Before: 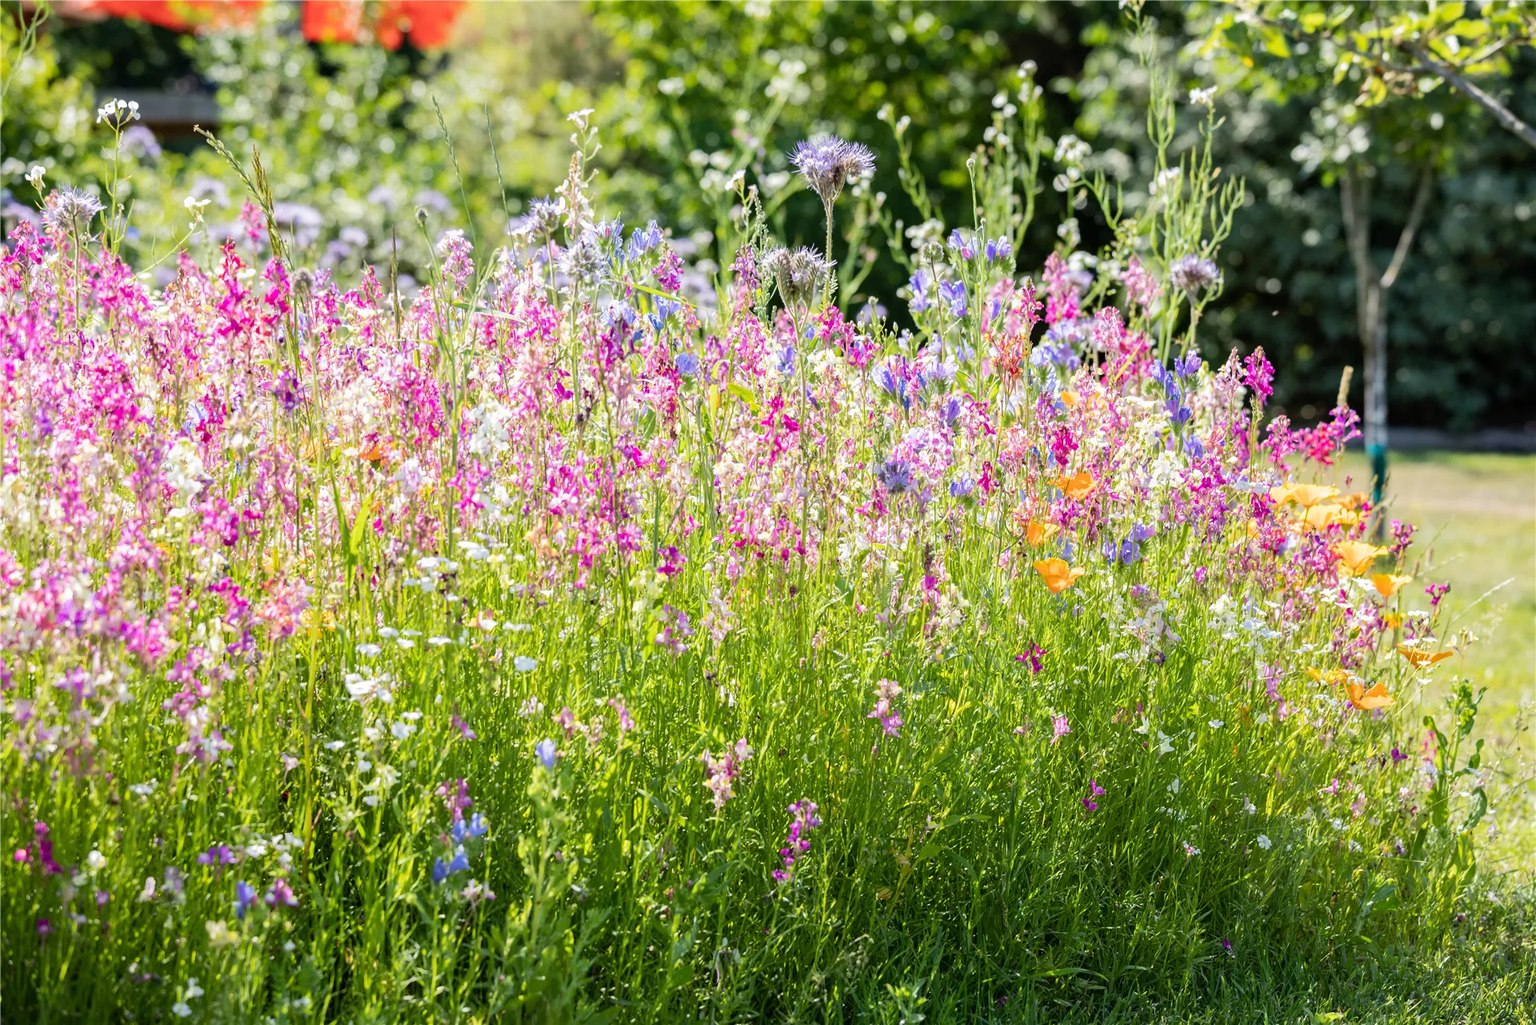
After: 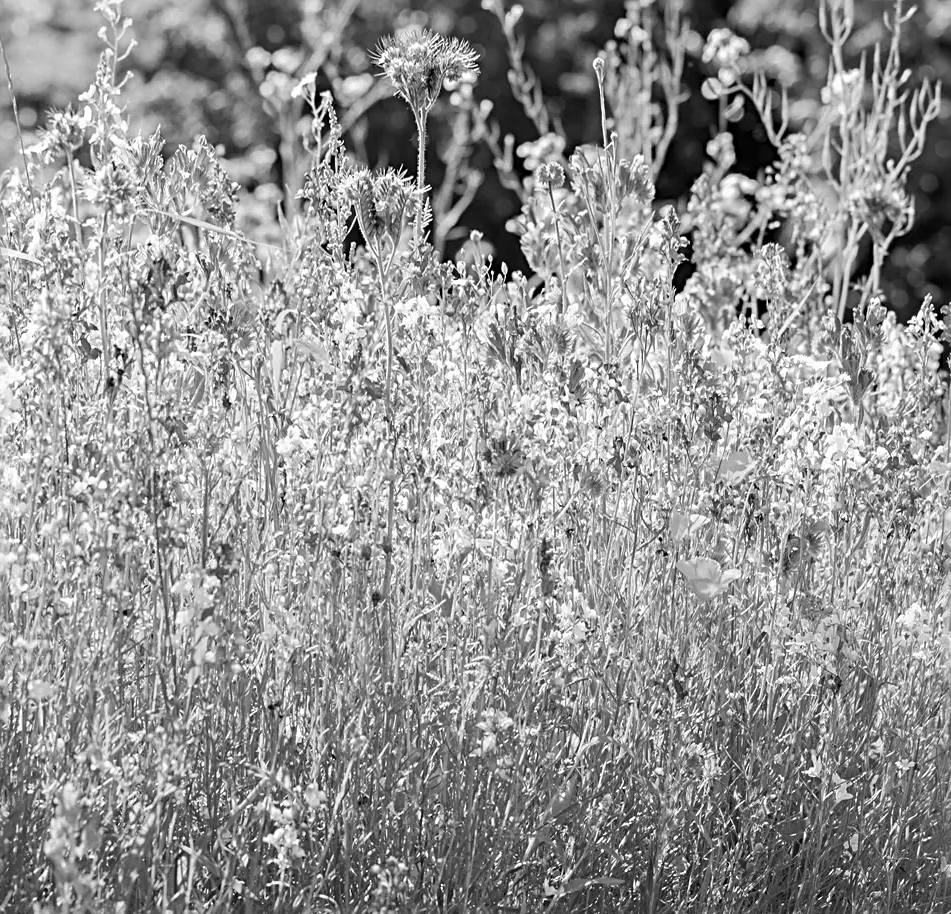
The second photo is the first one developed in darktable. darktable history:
sharpen: radius 3.119
crop: left 32.075%, top 10.976%, right 18.355%, bottom 17.596%
monochrome: a 16.06, b 15.48, size 1
